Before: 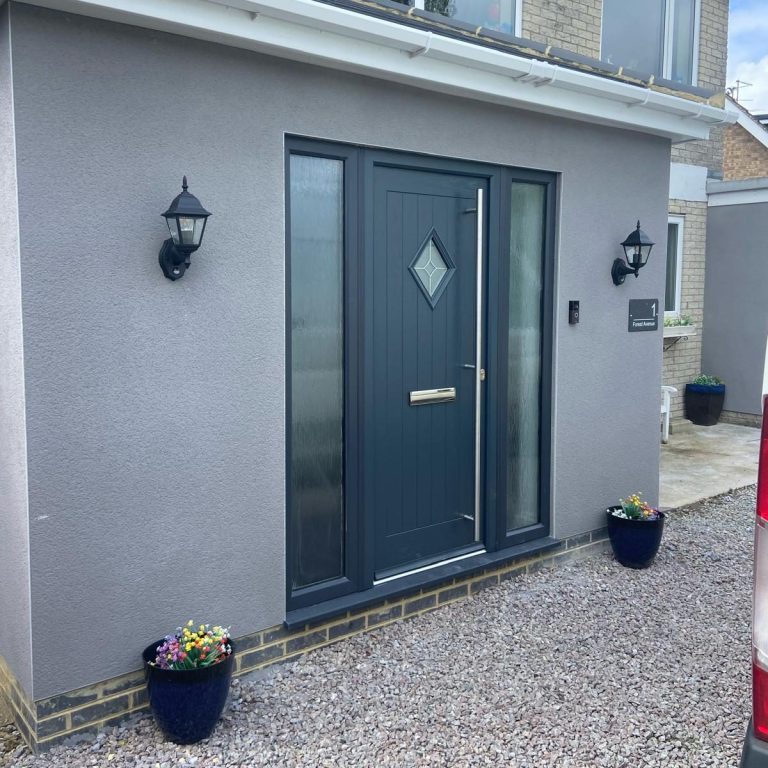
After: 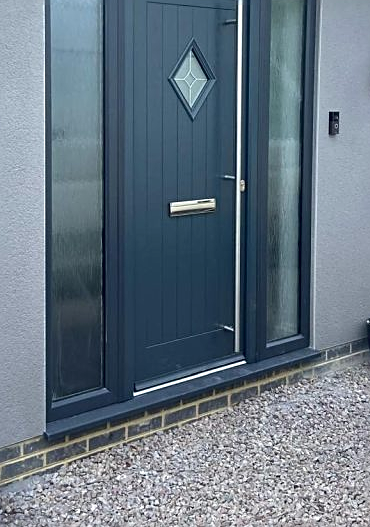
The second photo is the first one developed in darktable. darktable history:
exposure: exposure 0.127 EV, compensate highlight preservation false
crop: left 31.379%, top 24.658%, right 20.326%, bottom 6.628%
white balance: emerald 1
local contrast: mode bilateral grid, contrast 20, coarseness 50, detail 120%, midtone range 0.2
sharpen: on, module defaults
